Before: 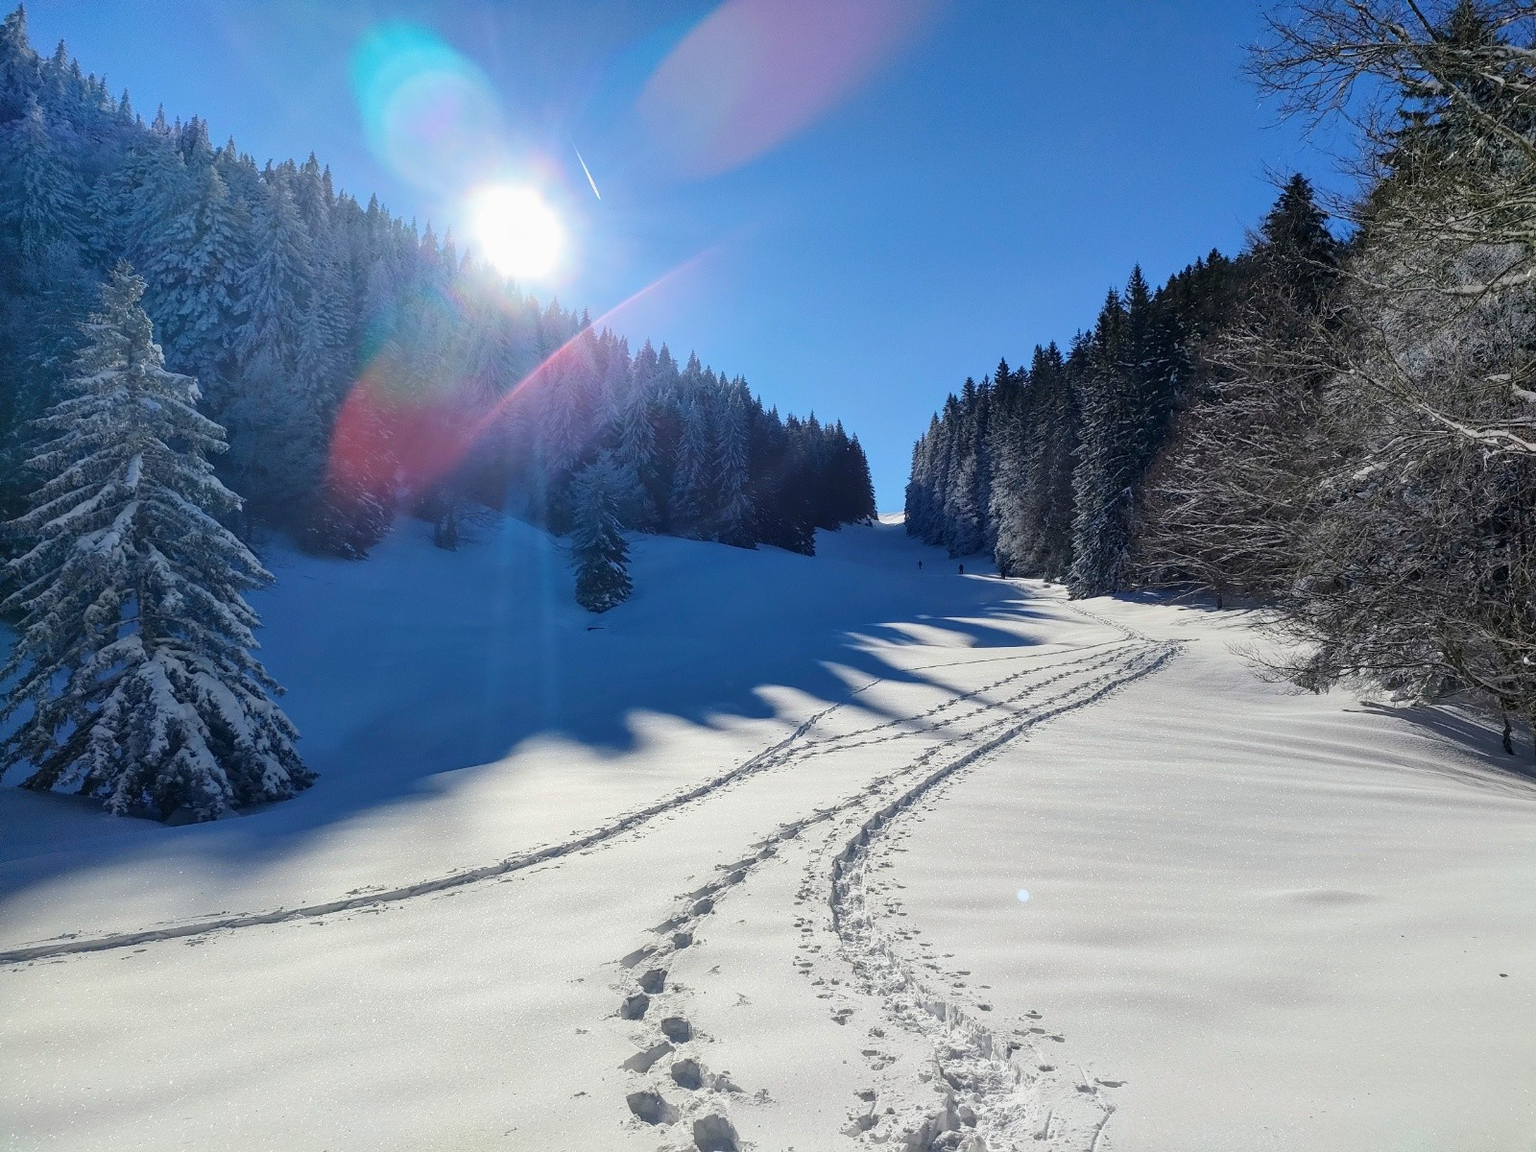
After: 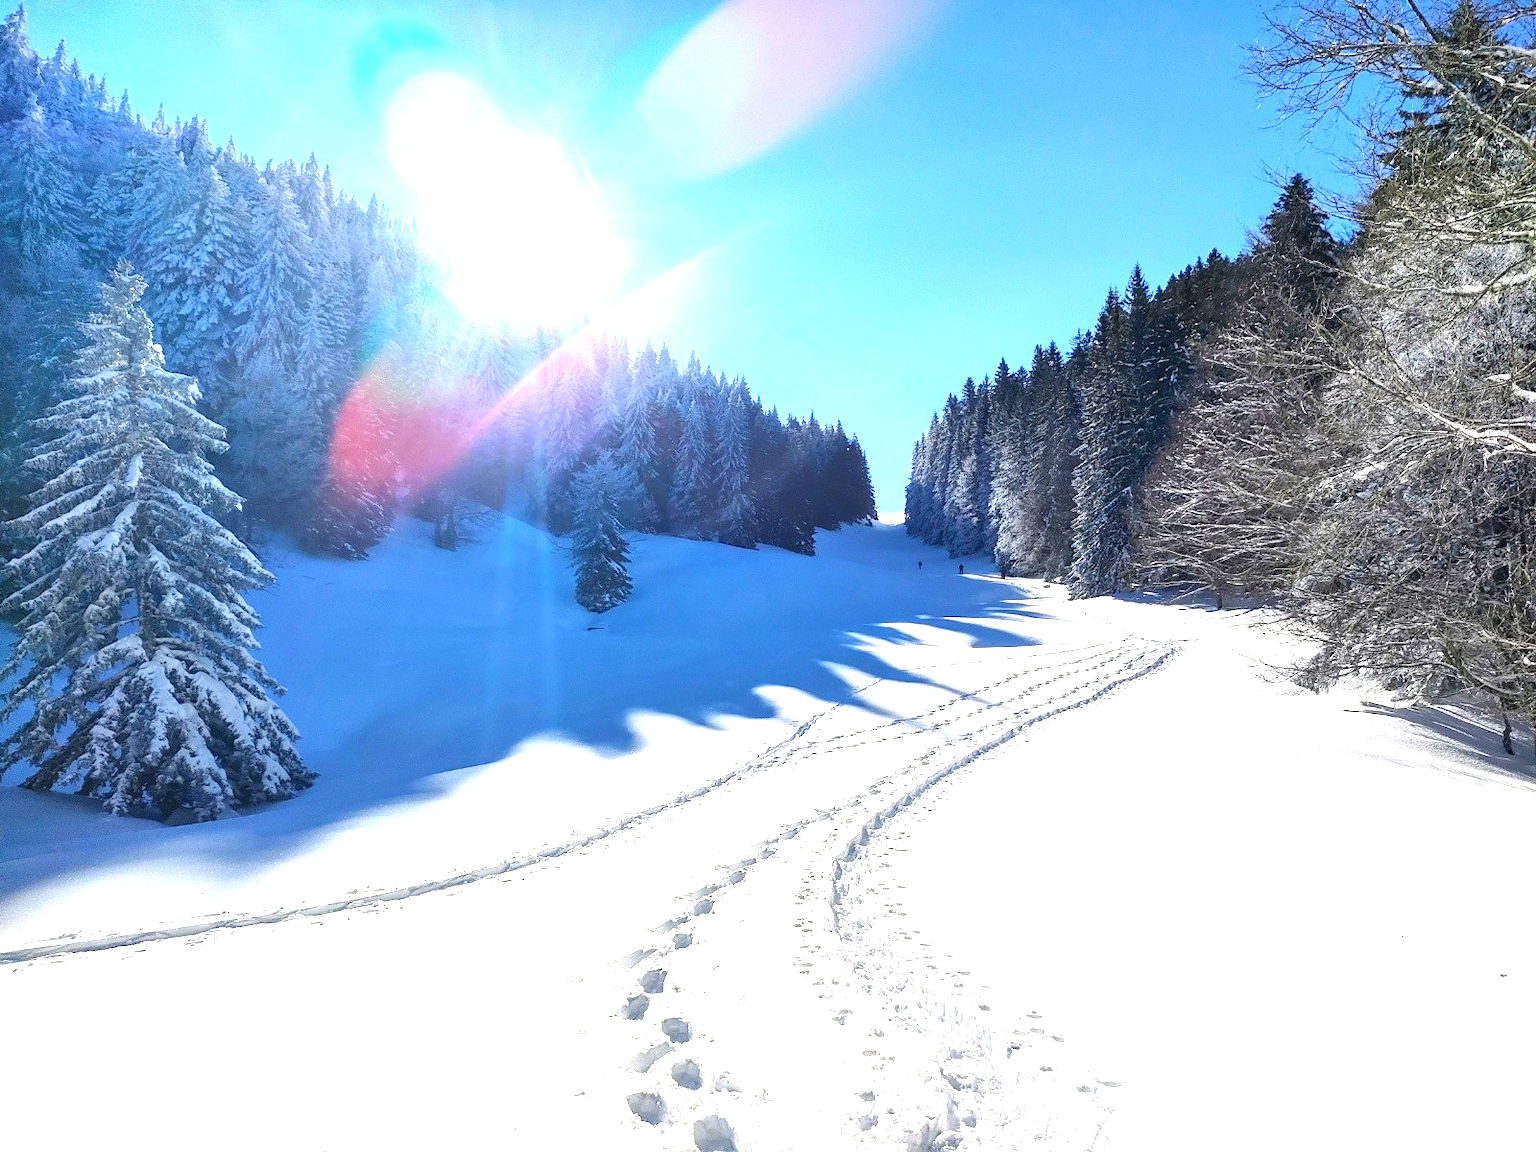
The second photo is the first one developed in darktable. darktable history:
exposure: black level correction 0, exposure 1.667 EV, compensate highlight preservation false
